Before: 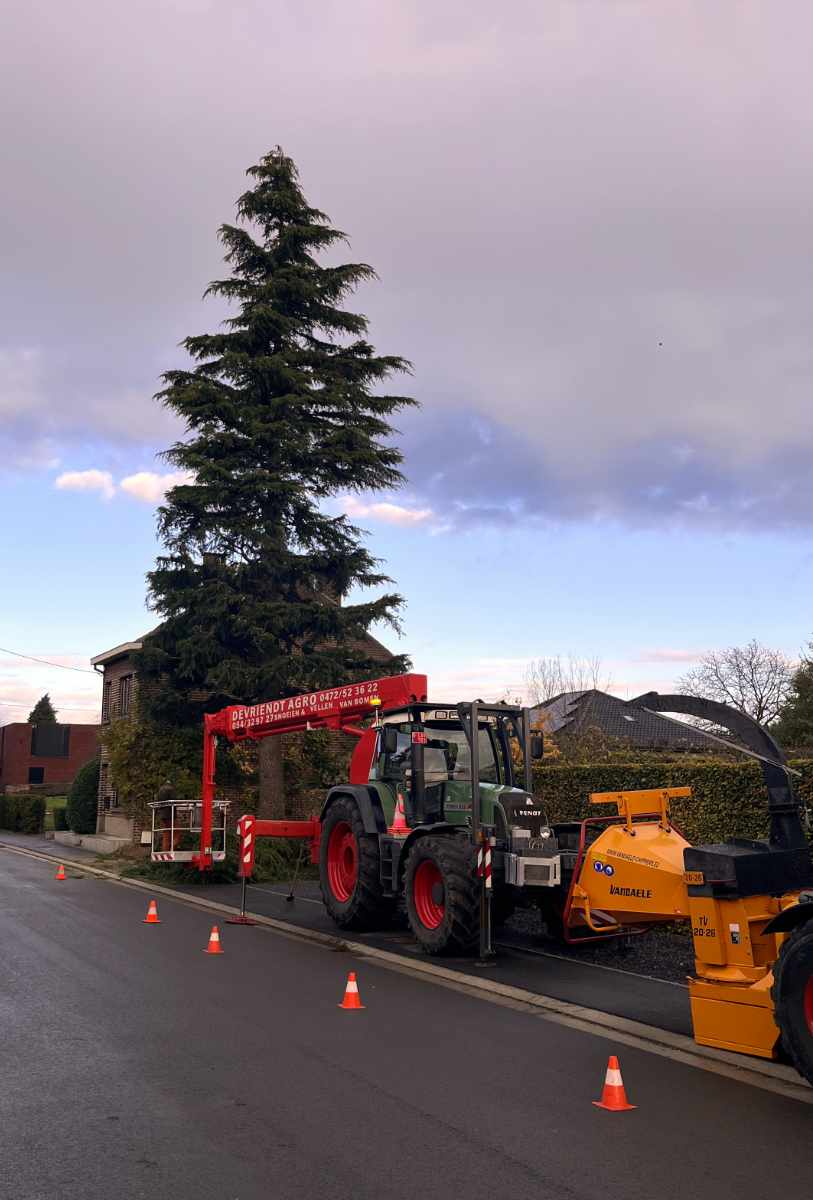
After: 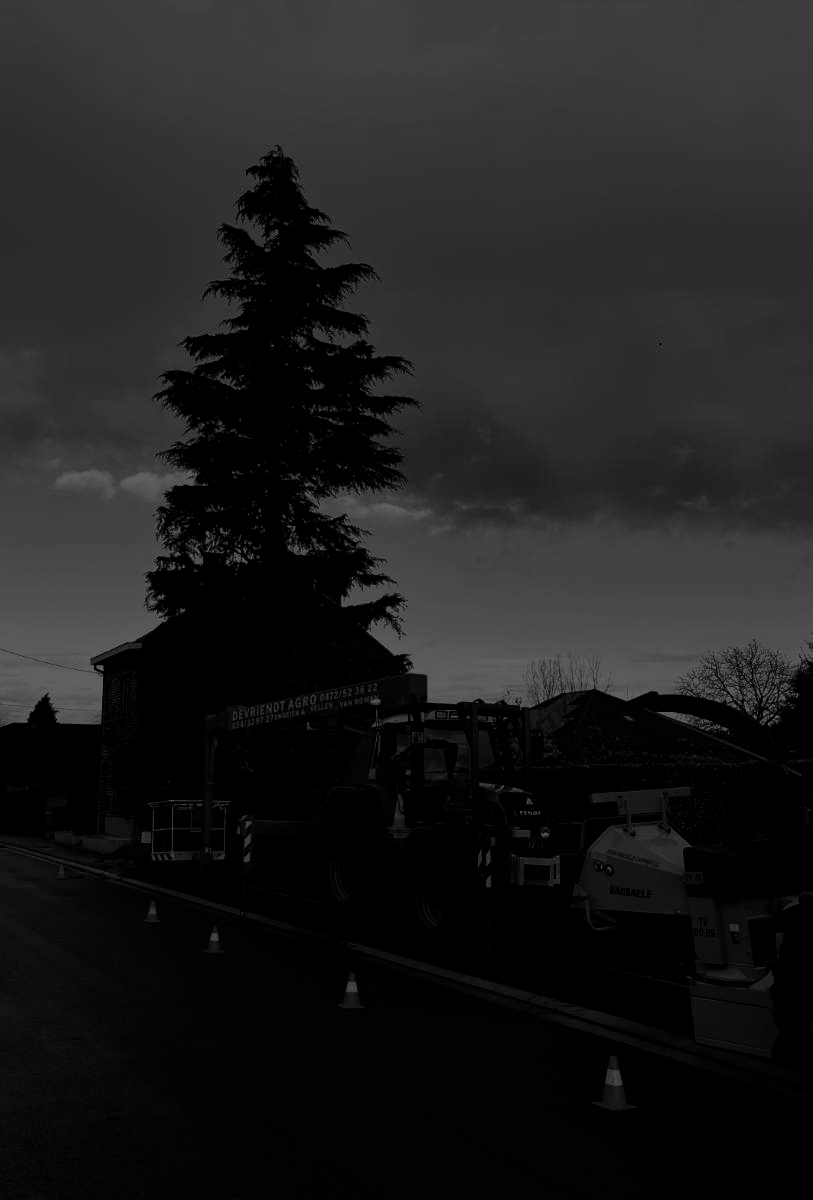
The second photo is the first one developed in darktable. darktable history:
color calibration: illuminant as shot in camera, x 0.358, y 0.373, temperature 4628.91 K
contrast brightness saturation: contrast 0.02, brightness -1, saturation -1
filmic rgb: middle gray luminance 30%, black relative exposure -9 EV, white relative exposure 7 EV, threshold 6 EV, target black luminance 0%, hardness 2.94, latitude 2.04%, contrast 0.963, highlights saturation mix 5%, shadows ↔ highlights balance 12.16%, add noise in highlights 0, preserve chrominance no, color science v3 (2019), use custom middle-gray values true, iterations of high-quality reconstruction 0, contrast in highlights soft, enable highlight reconstruction true
